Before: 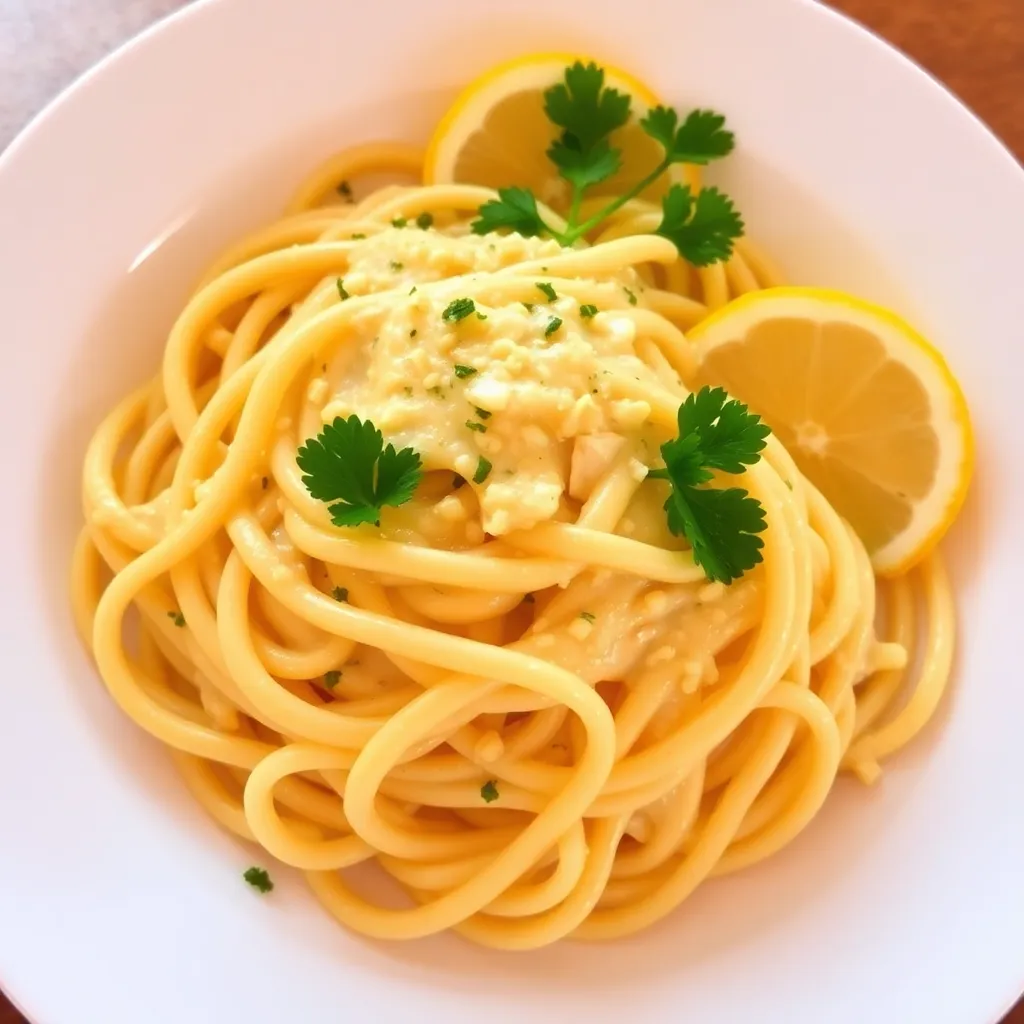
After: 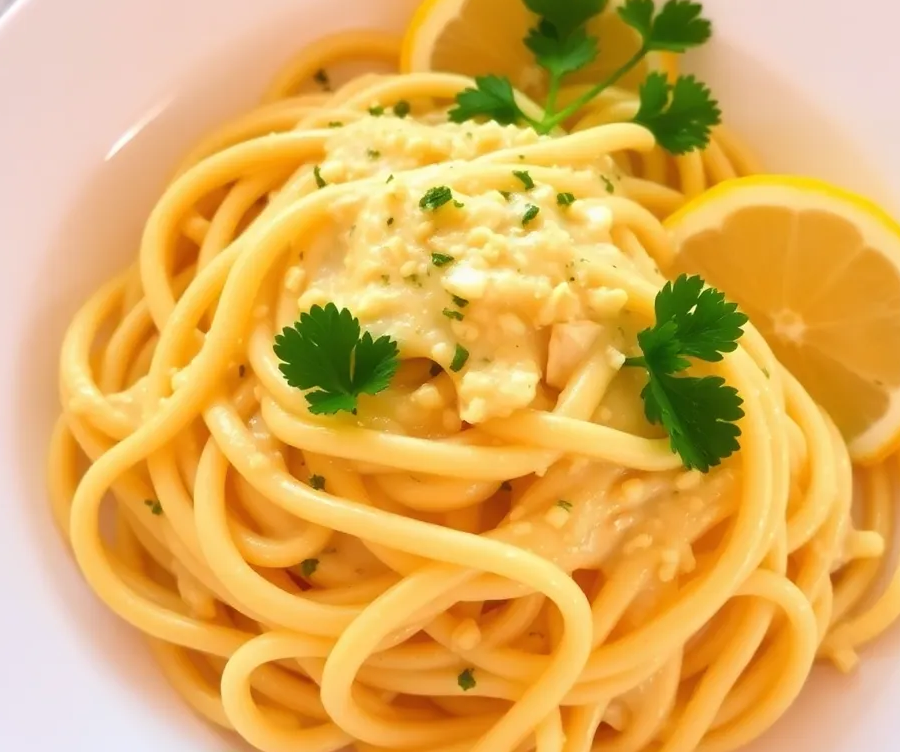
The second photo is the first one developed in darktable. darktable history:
crop and rotate: left 2.325%, top 10.986%, right 9.703%, bottom 15.576%
